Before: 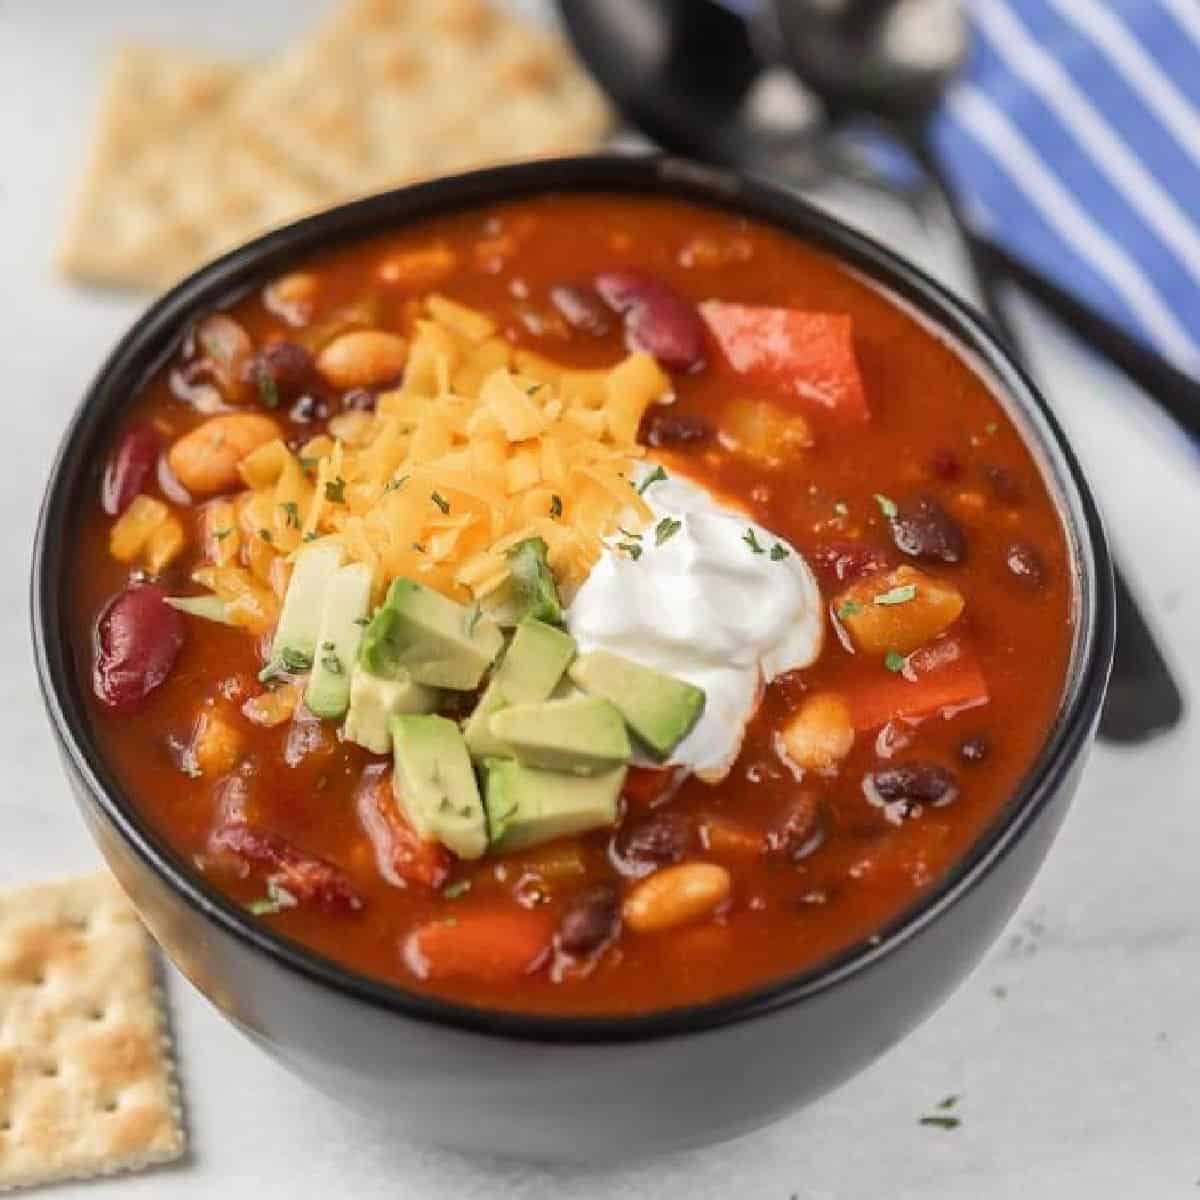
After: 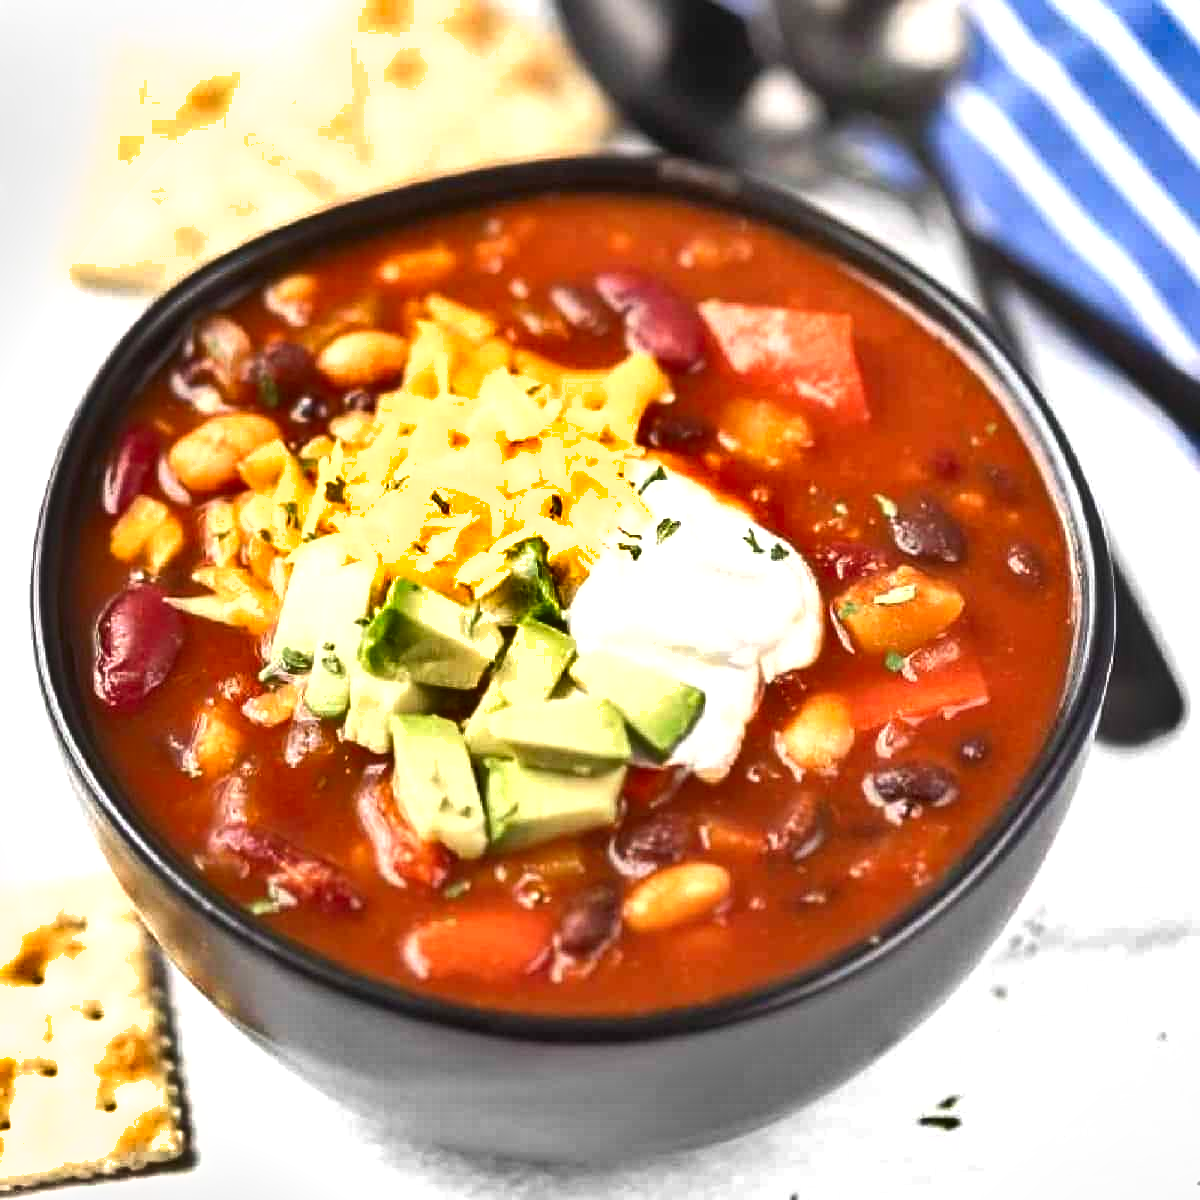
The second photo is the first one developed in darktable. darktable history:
shadows and highlights: shadows 60.62, highlights -60.31, shadows color adjustment 97.67%, soften with gaussian
exposure: black level correction 0, exposure 1.001 EV, compensate exposure bias true, compensate highlight preservation false
